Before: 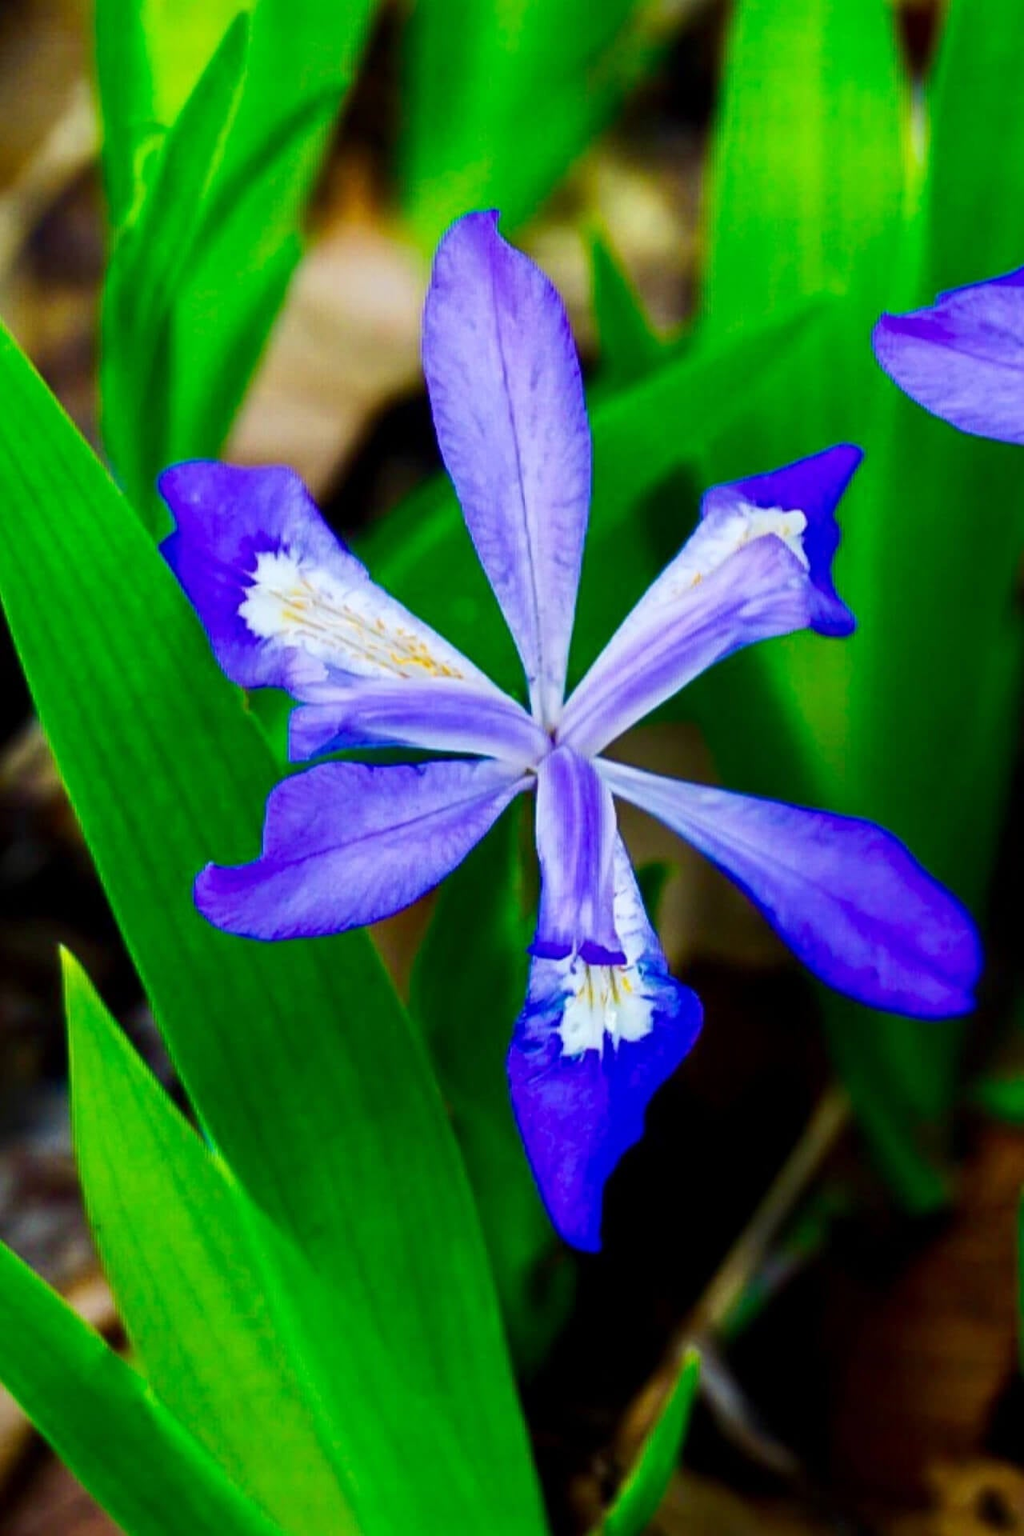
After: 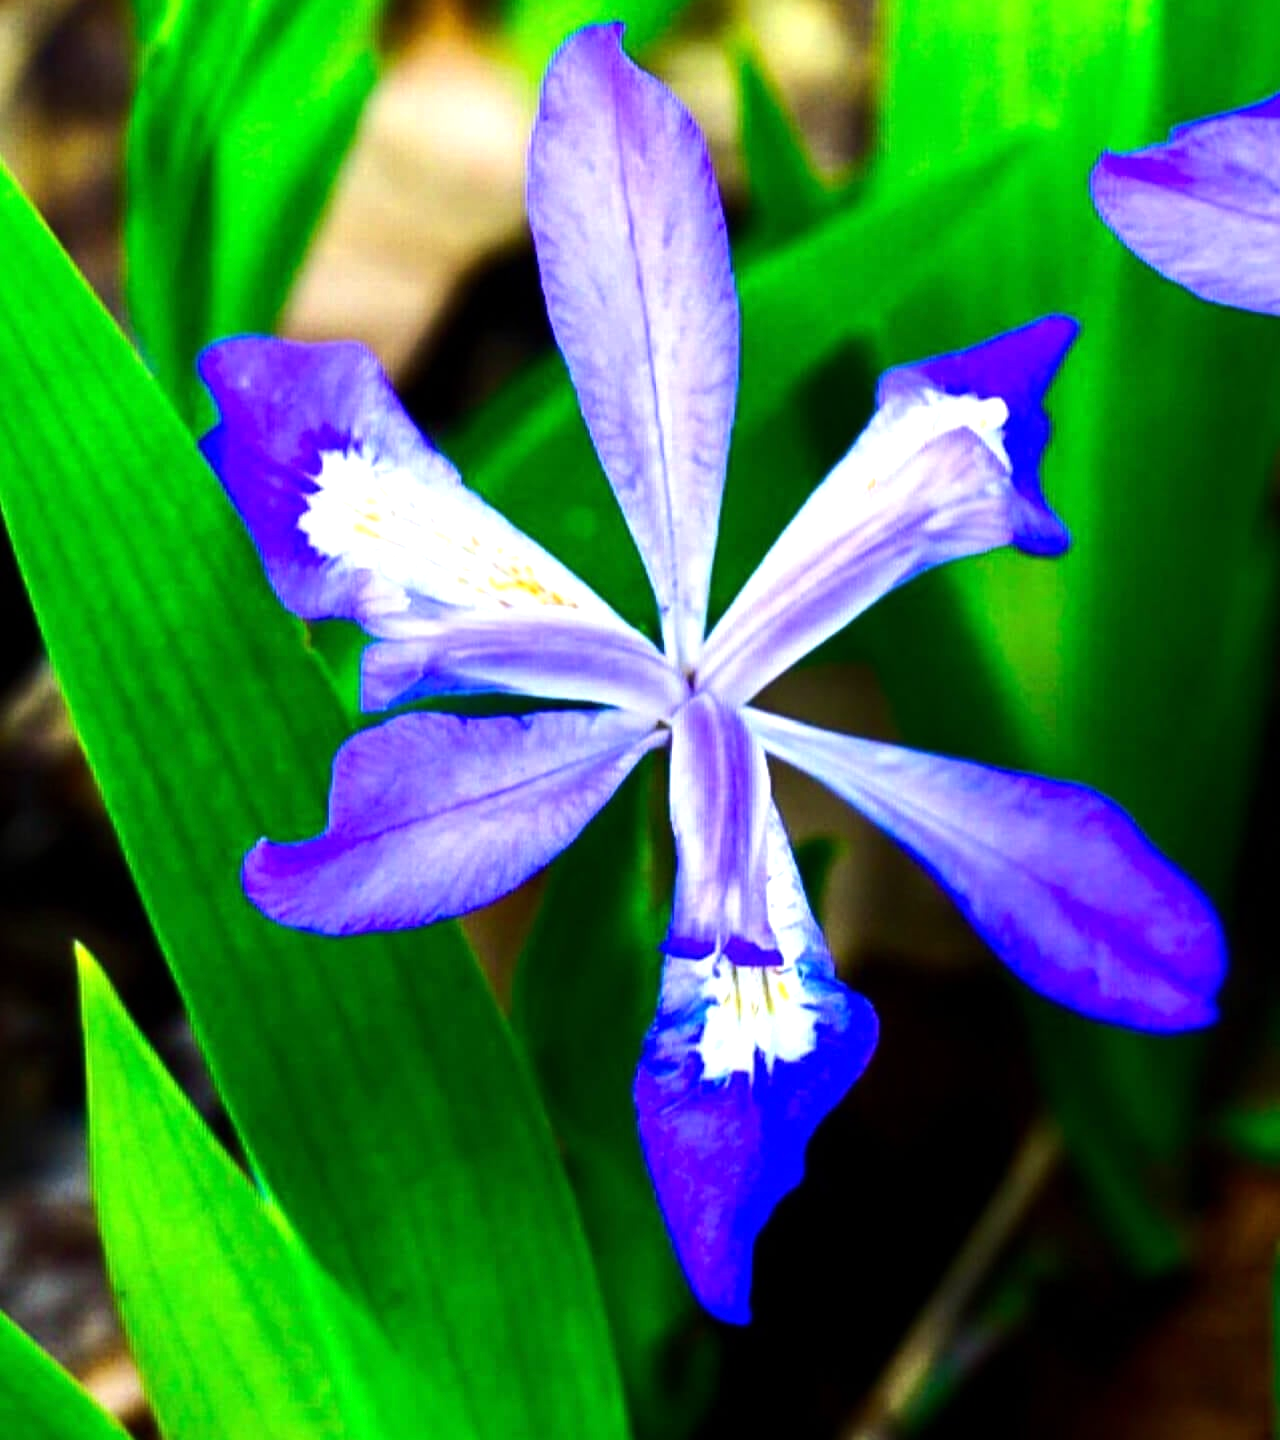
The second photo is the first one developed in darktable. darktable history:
crop and rotate: top 12.5%, bottom 12.5%
tone equalizer: -8 EV -0.75 EV, -7 EV -0.7 EV, -6 EV -0.6 EV, -5 EV -0.4 EV, -3 EV 0.4 EV, -2 EV 0.6 EV, -1 EV 0.7 EV, +0 EV 0.75 EV, edges refinement/feathering 500, mask exposure compensation -1.57 EV, preserve details no
exposure: exposure 0.2 EV, compensate highlight preservation false
